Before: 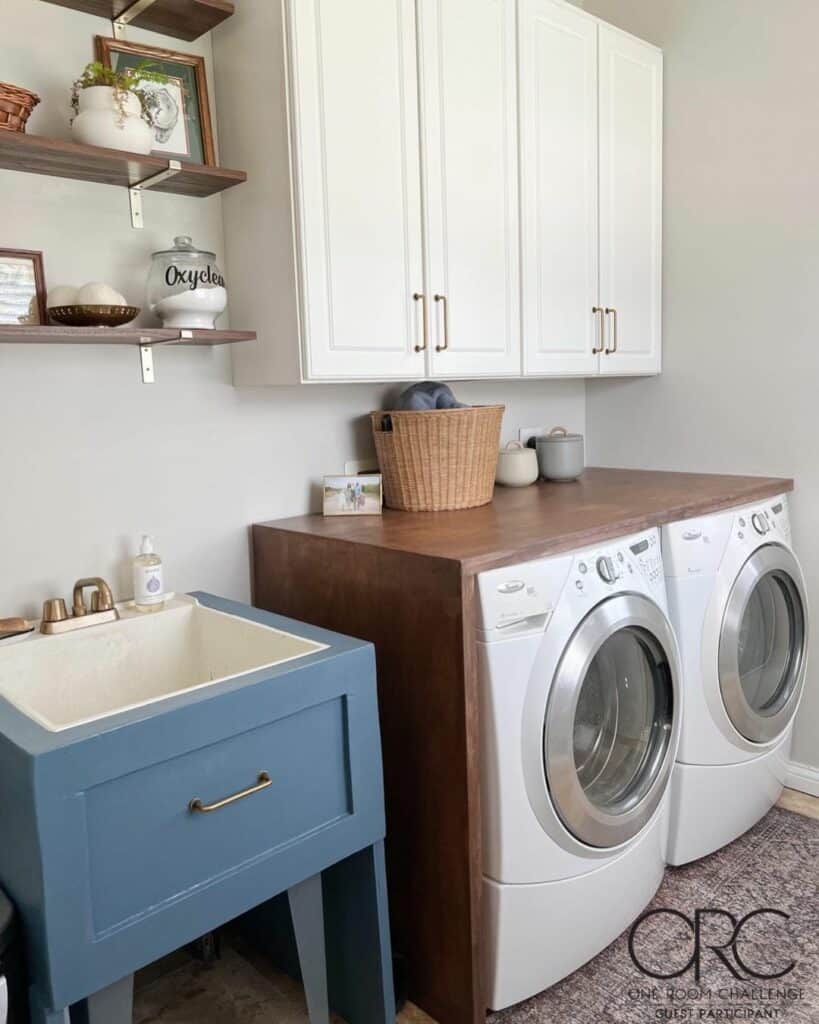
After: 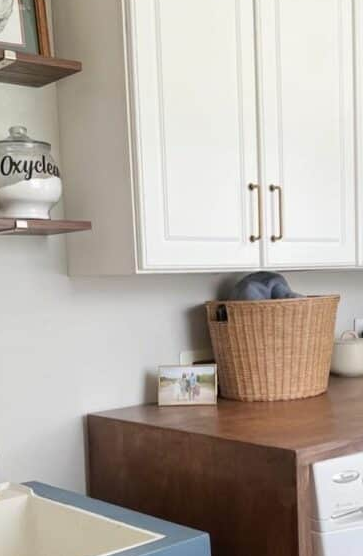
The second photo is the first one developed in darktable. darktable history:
crop: left 20.219%, top 10.836%, right 35.392%, bottom 34.809%
